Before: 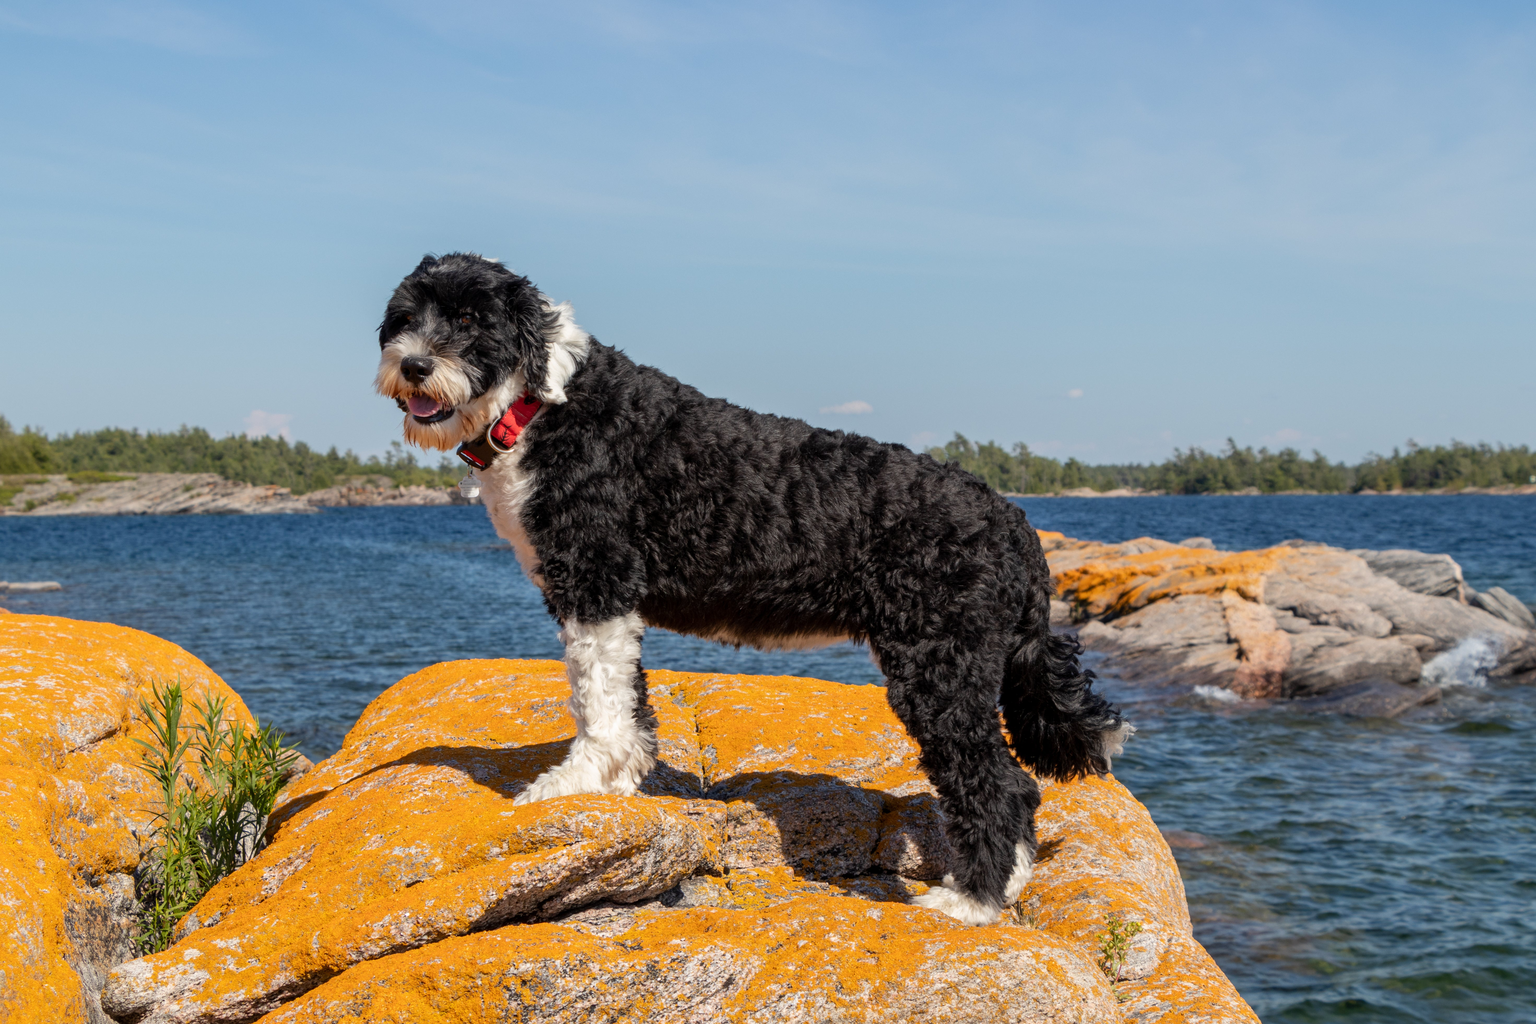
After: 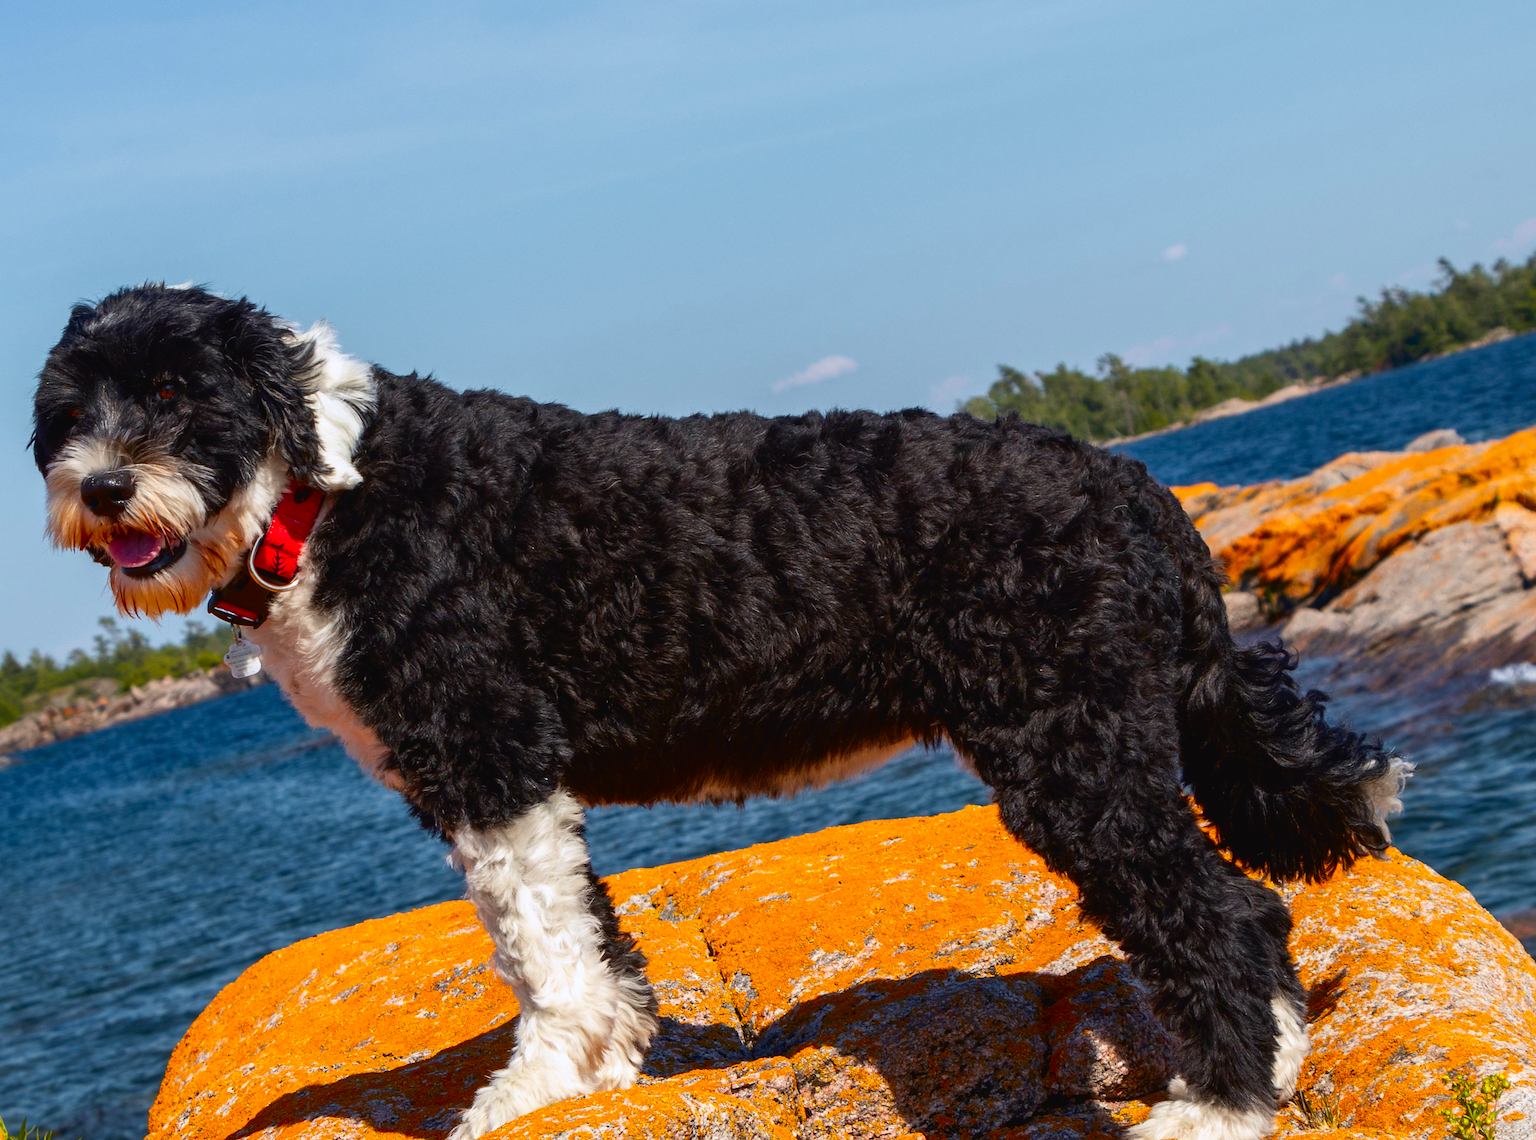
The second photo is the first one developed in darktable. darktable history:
tone equalizer: on, module defaults
sharpen: radius 1.458, amount 0.398, threshold 1.271
contrast brightness saturation: contrast 0.12, brightness -0.12, saturation 0.2
rotate and perspective: rotation -14.8°, crop left 0.1, crop right 0.903, crop top 0.25, crop bottom 0.748
crop and rotate: left 18.442%, right 15.508%
white balance: red 0.98, blue 1.034
color balance: output saturation 120%
tone curve: curves: ch0 [(0, 0.024) (0.119, 0.146) (0.474, 0.485) (0.718, 0.739) (0.817, 0.839) (1, 0.998)]; ch1 [(0, 0) (0.377, 0.416) (0.439, 0.451) (0.477, 0.477) (0.501, 0.503) (0.538, 0.544) (0.58, 0.602) (0.664, 0.676) (0.783, 0.804) (1, 1)]; ch2 [(0, 0) (0.38, 0.405) (0.463, 0.456) (0.498, 0.497) (0.524, 0.535) (0.578, 0.576) (0.648, 0.665) (1, 1)], color space Lab, independent channels, preserve colors none
